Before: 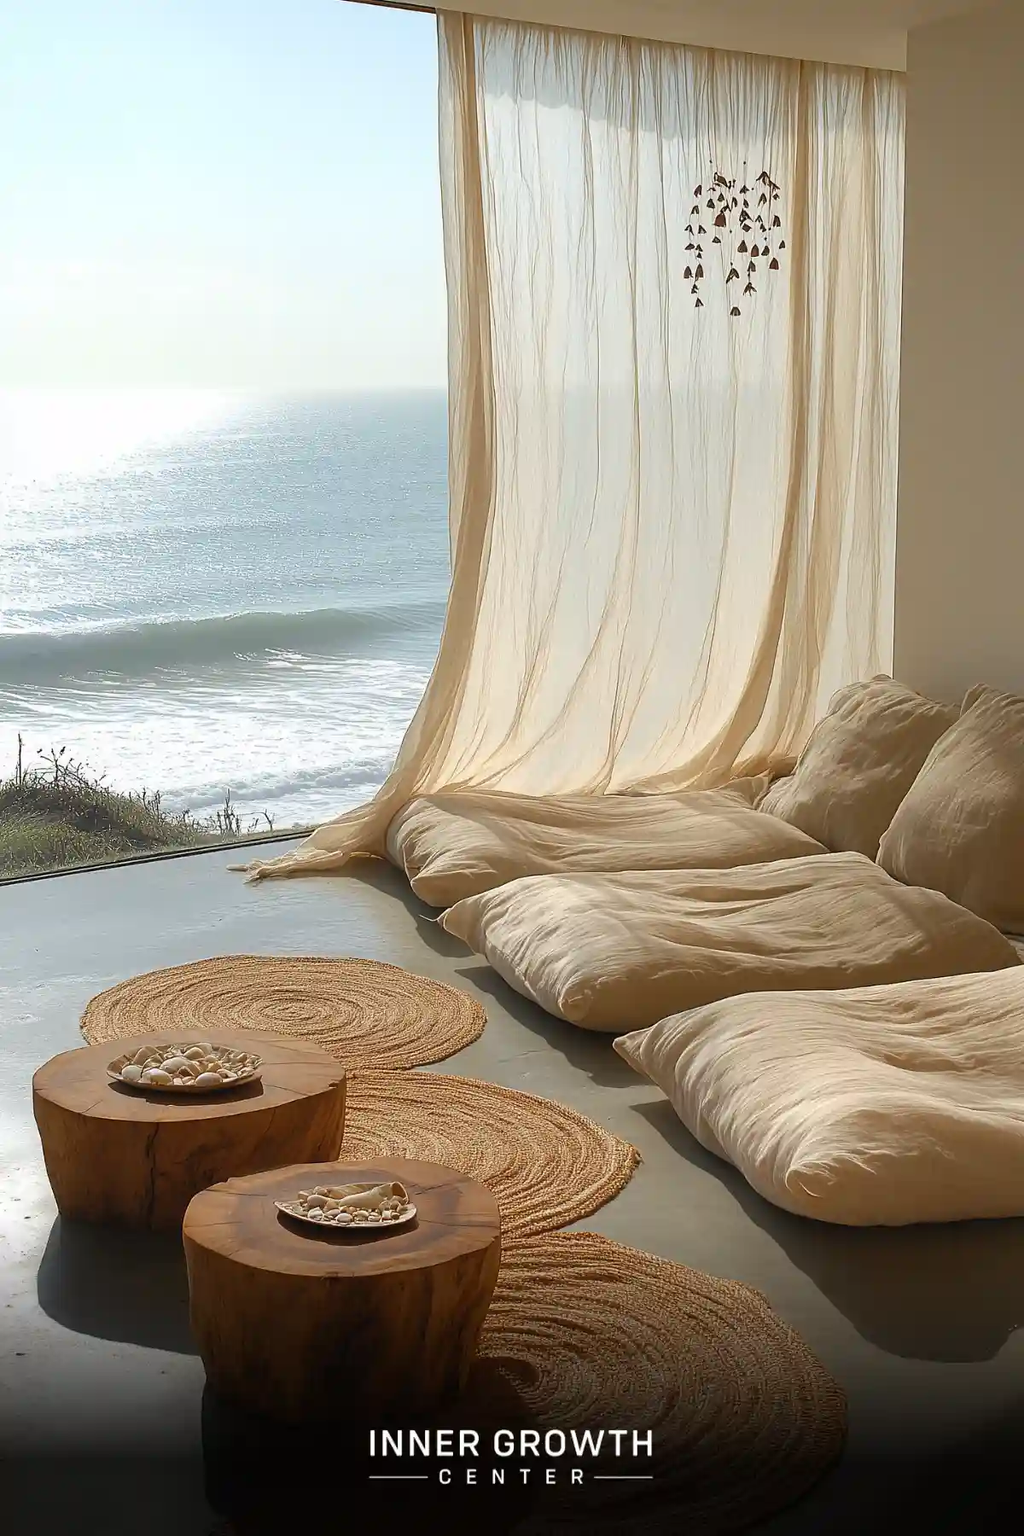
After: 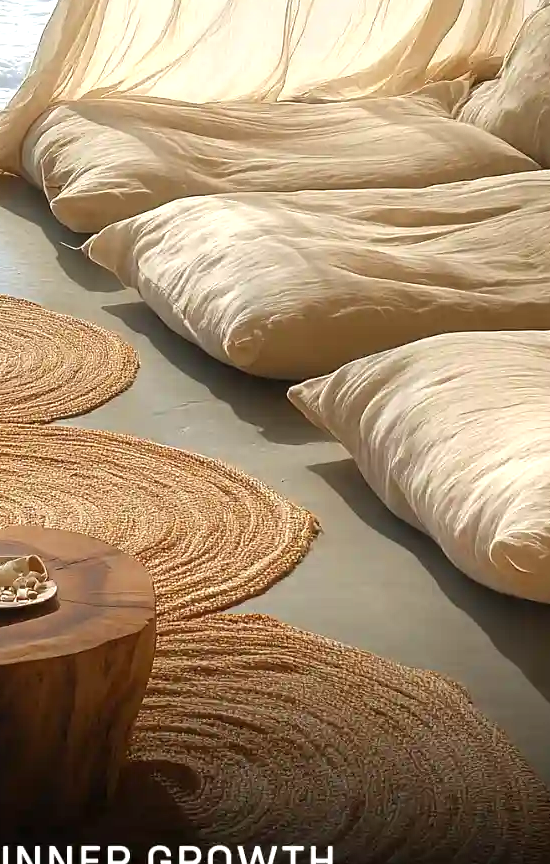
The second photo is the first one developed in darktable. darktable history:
crop: left 35.979%, top 46.153%, right 18.165%, bottom 5.83%
exposure: black level correction 0, exposure 0.498 EV, compensate highlight preservation false
